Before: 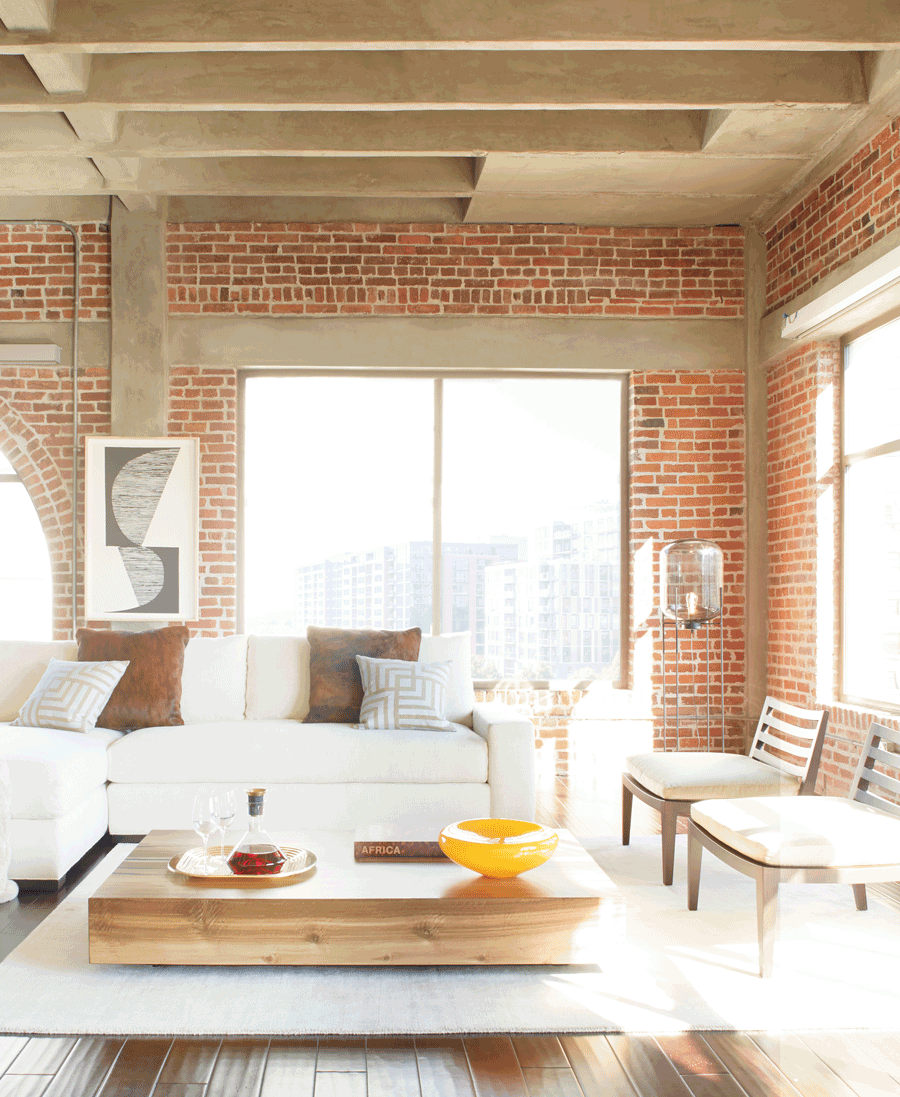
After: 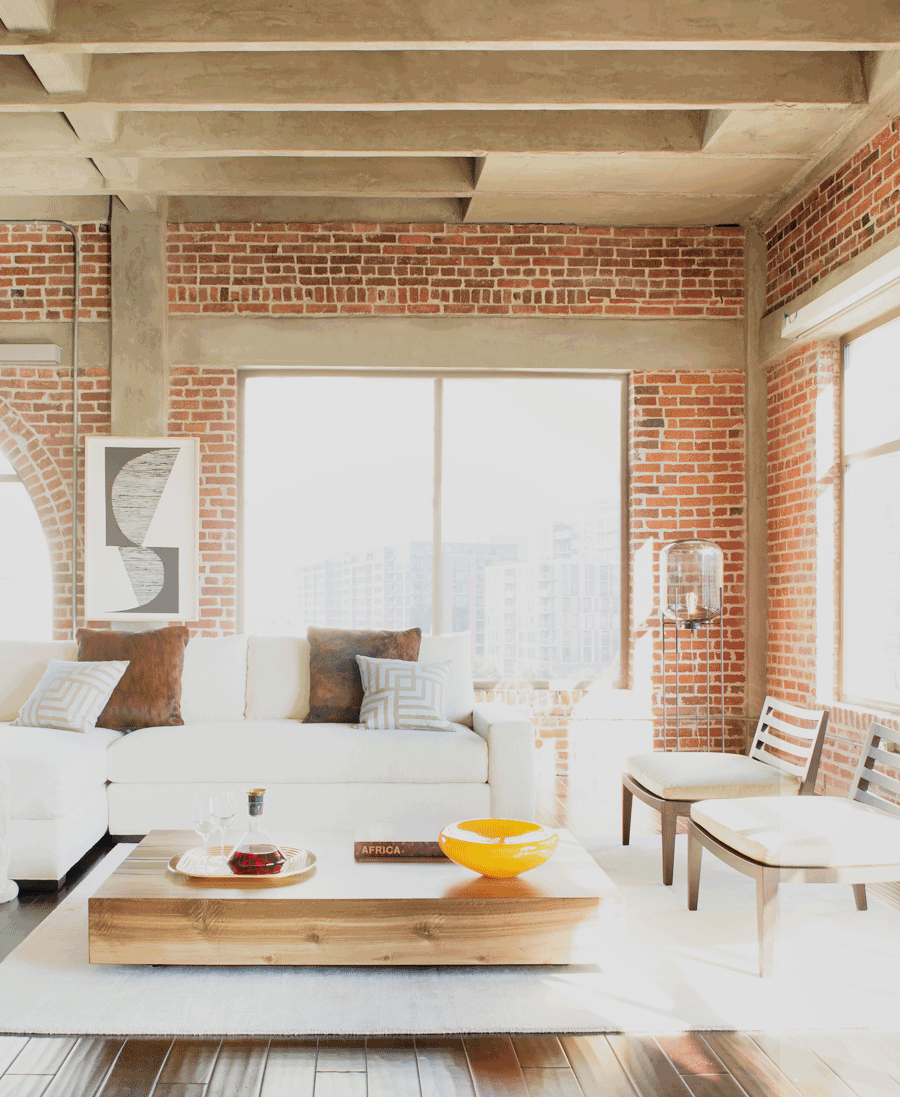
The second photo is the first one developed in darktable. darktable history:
filmic rgb: black relative exposure -5.1 EV, white relative exposure 3.98 EV, threshold 2.95 EV, hardness 2.9, contrast 1.301, highlights saturation mix -30.27%, enable highlight reconstruction true
shadows and highlights: radius 126.36, shadows 30.54, highlights -30.66, low approximation 0.01, soften with gaussian
